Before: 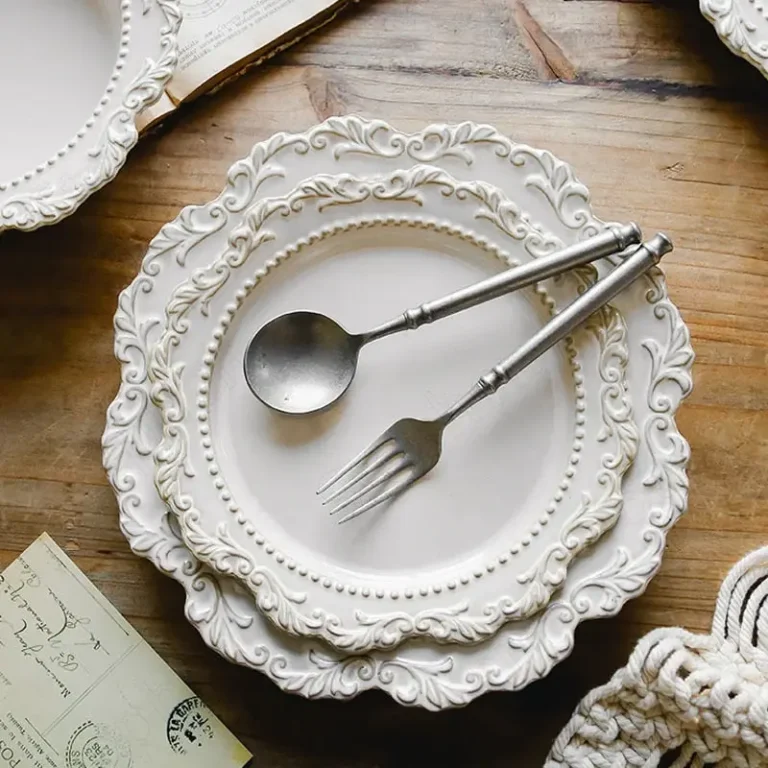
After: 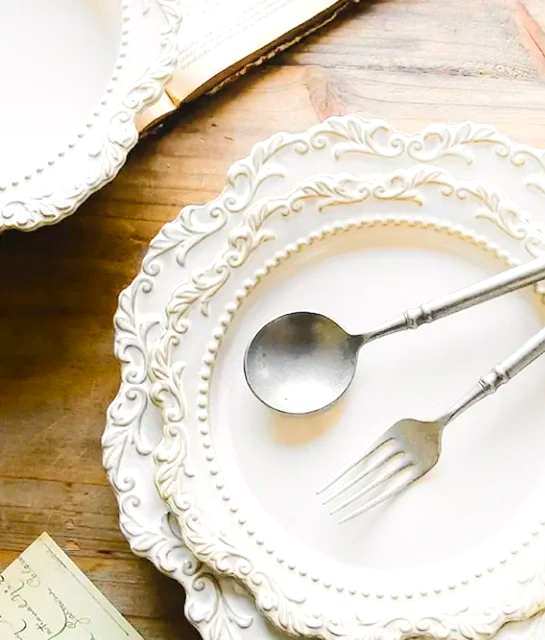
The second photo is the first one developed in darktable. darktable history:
color balance rgb: perceptual saturation grading › global saturation 25.042%, perceptual brilliance grading › global brilliance 12.49%, global vibrance 20%
crop: right 28.94%, bottom 16.224%
shadows and highlights: highlights 68.83, soften with gaussian
